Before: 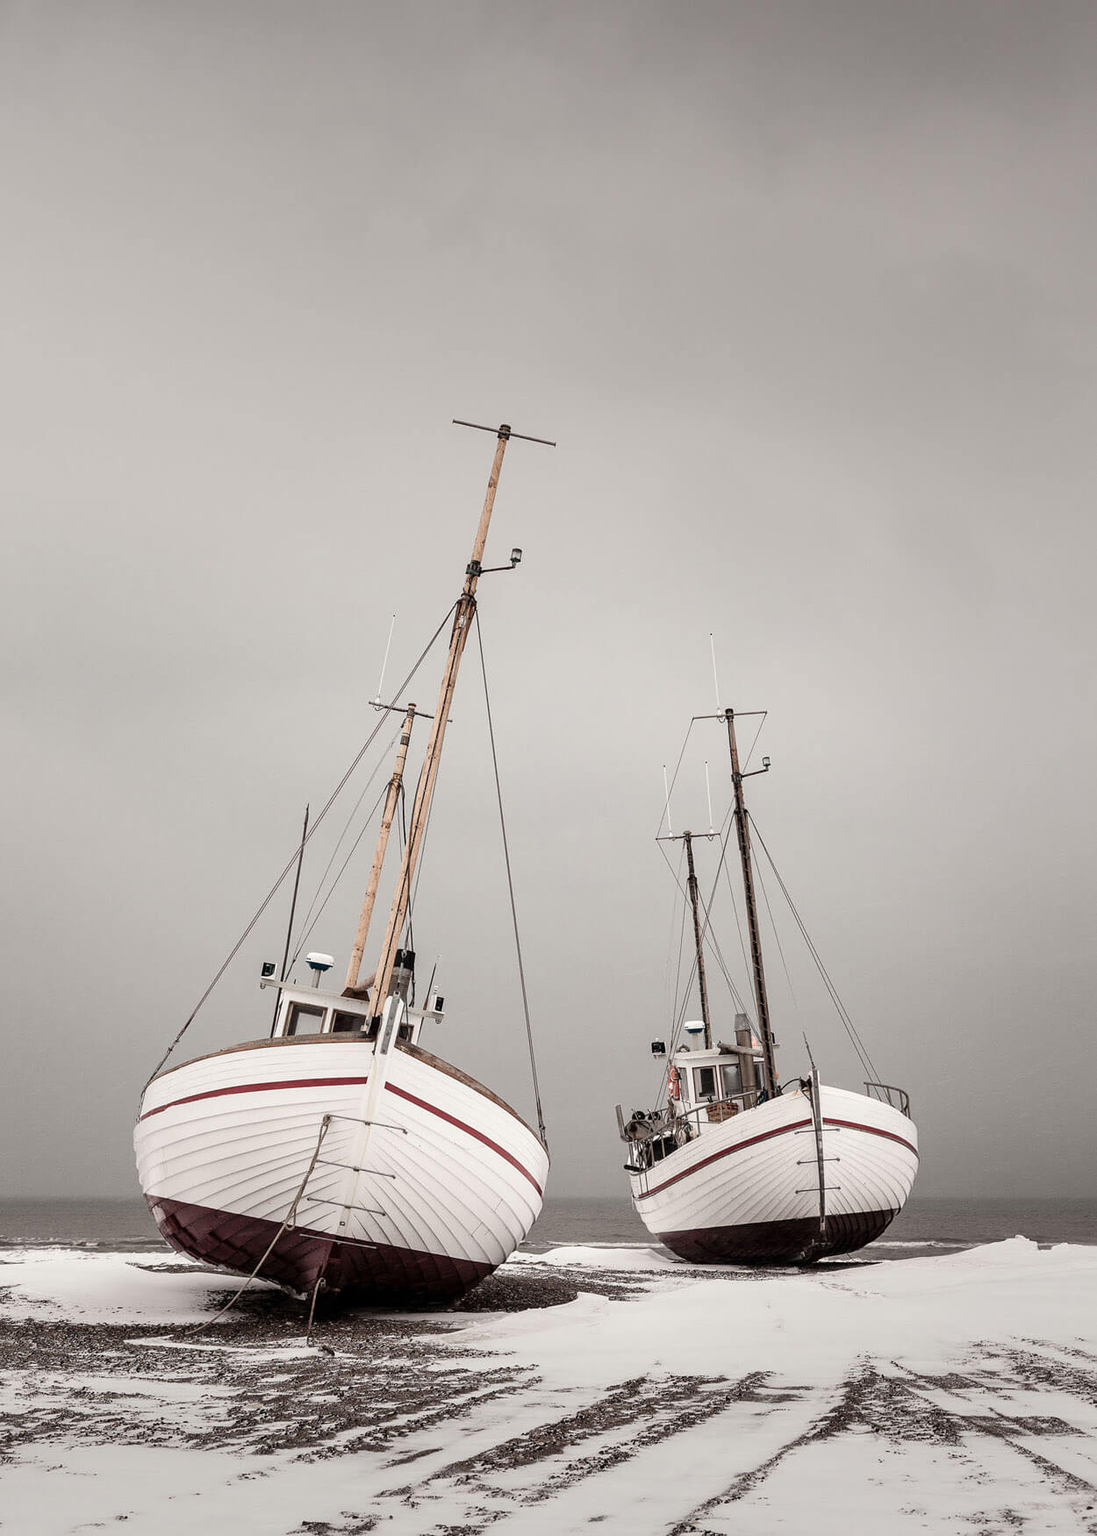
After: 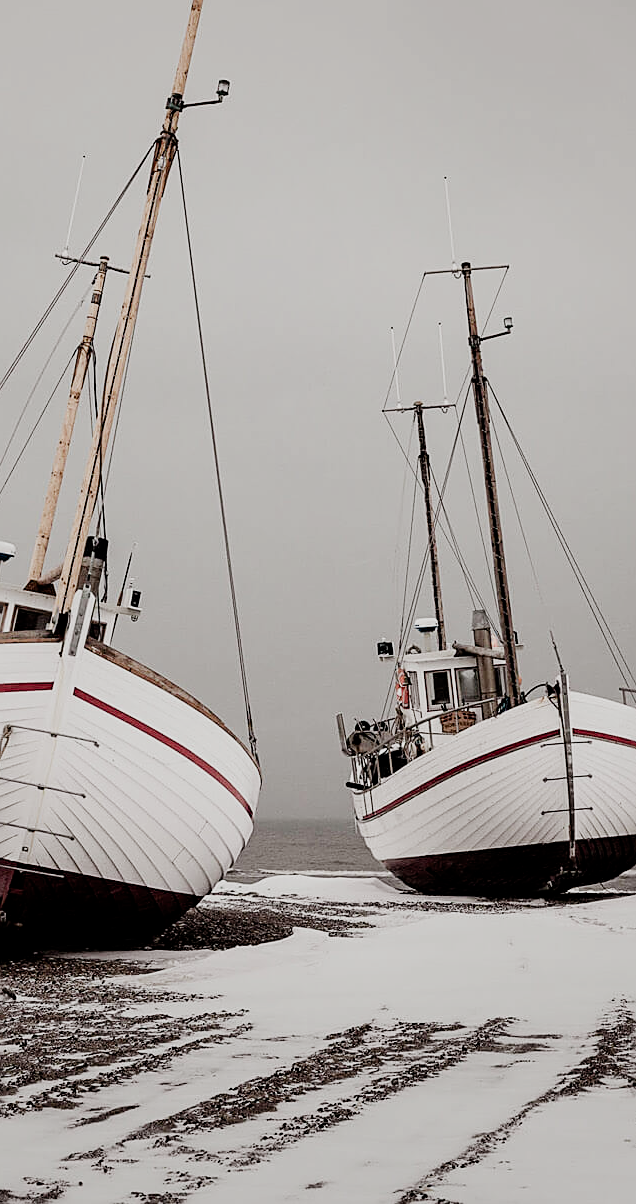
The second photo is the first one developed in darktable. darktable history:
sharpen: on, module defaults
crop and rotate: left 29.237%, top 31.152%, right 19.807%
filmic rgb: middle gray luminance 29%, black relative exposure -10.3 EV, white relative exposure 5.5 EV, threshold 6 EV, target black luminance 0%, hardness 3.95, latitude 2.04%, contrast 1.132, highlights saturation mix 5%, shadows ↔ highlights balance 15.11%, preserve chrominance no, color science v3 (2019), use custom middle-gray values true, iterations of high-quality reconstruction 0, enable highlight reconstruction true
exposure: exposure 0.6 EV, compensate highlight preservation false
